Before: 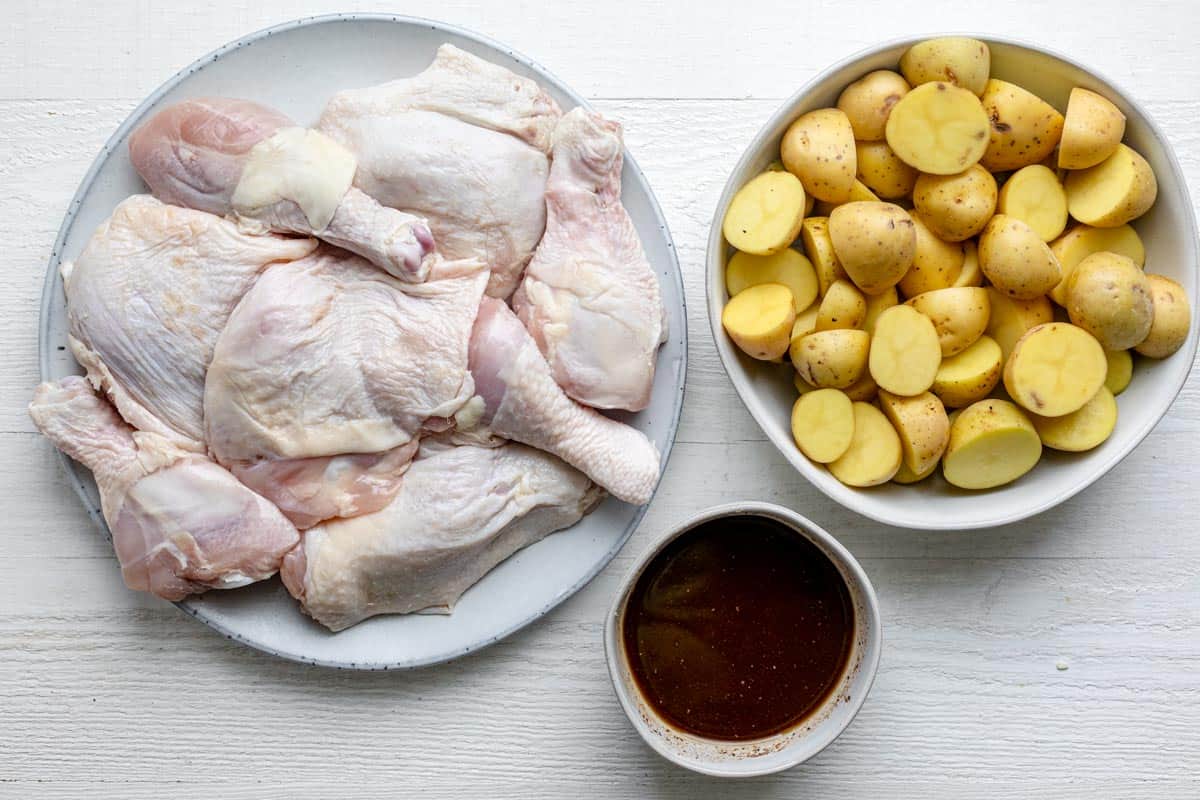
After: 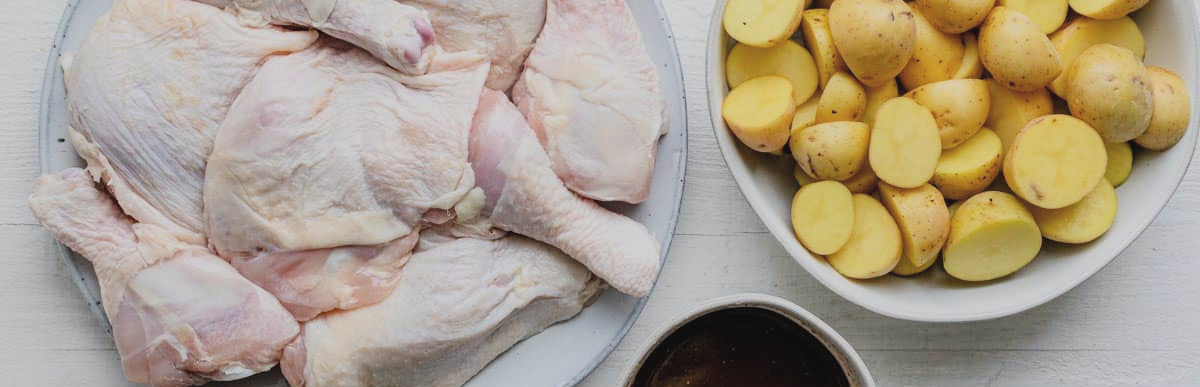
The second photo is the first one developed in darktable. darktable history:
filmic rgb: black relative exposure -8.42 EV, white relative exposure 4.68 EV, hardness 3.82, color science v6 (2022)
color balance: lift [1.007, 1, 1, 1], gamma [1.097, 1, 1, 1]
crop and rotate: top 26.056%, bottom 25.543%
